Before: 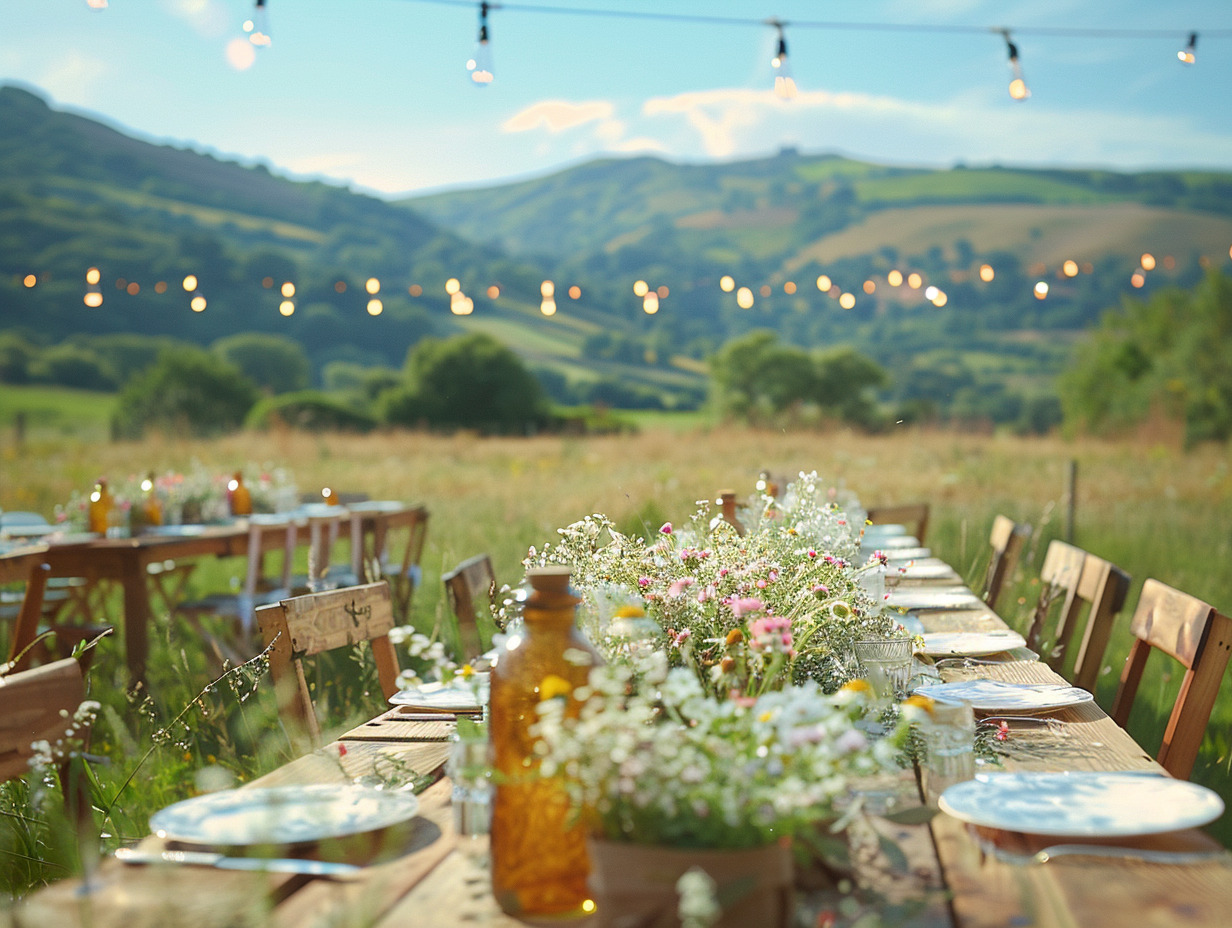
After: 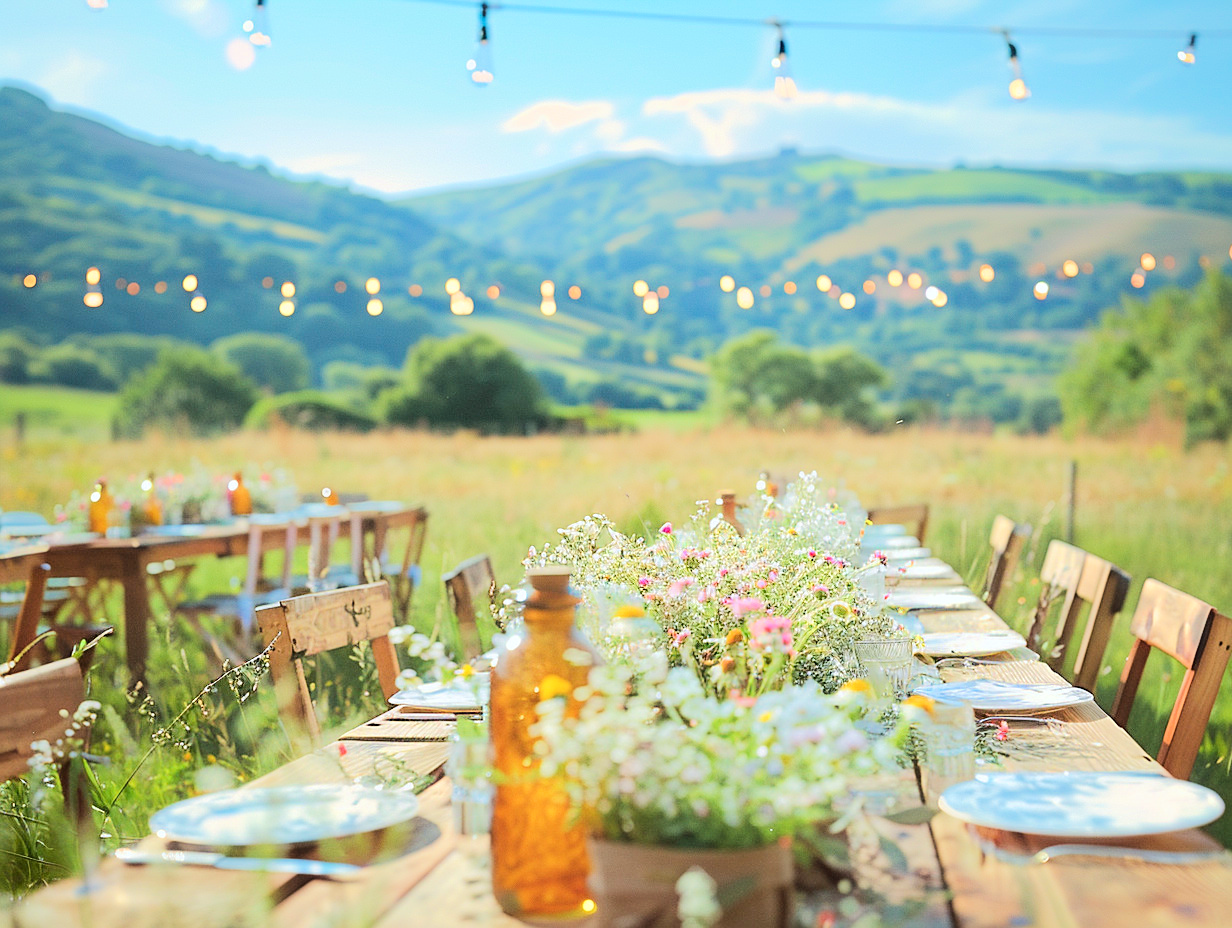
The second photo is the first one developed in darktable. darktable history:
tone equalizer: -7 EV 0.152 EV, -6 EV 0.623 EV, -5 EV 1.17 EV, -4 EV 1.35 EV, -3 EV 1.13 EV, -2 EV 0.6 EV, -1 EV 0.151 EV, edges refinement/feathering 500, mask exposure compensation -1.57 EV, preserve details no
sharpen: amount 0.206
color calibration: output R [0.999, 0.026, -0.11, 0], output G [-0.019, 1.037, -0.099, 0], output B [0.022, -0.023, 0.902, 0], illuminant as shot in camera, x 0.358, y 0.373, temperature 4628.91 K
